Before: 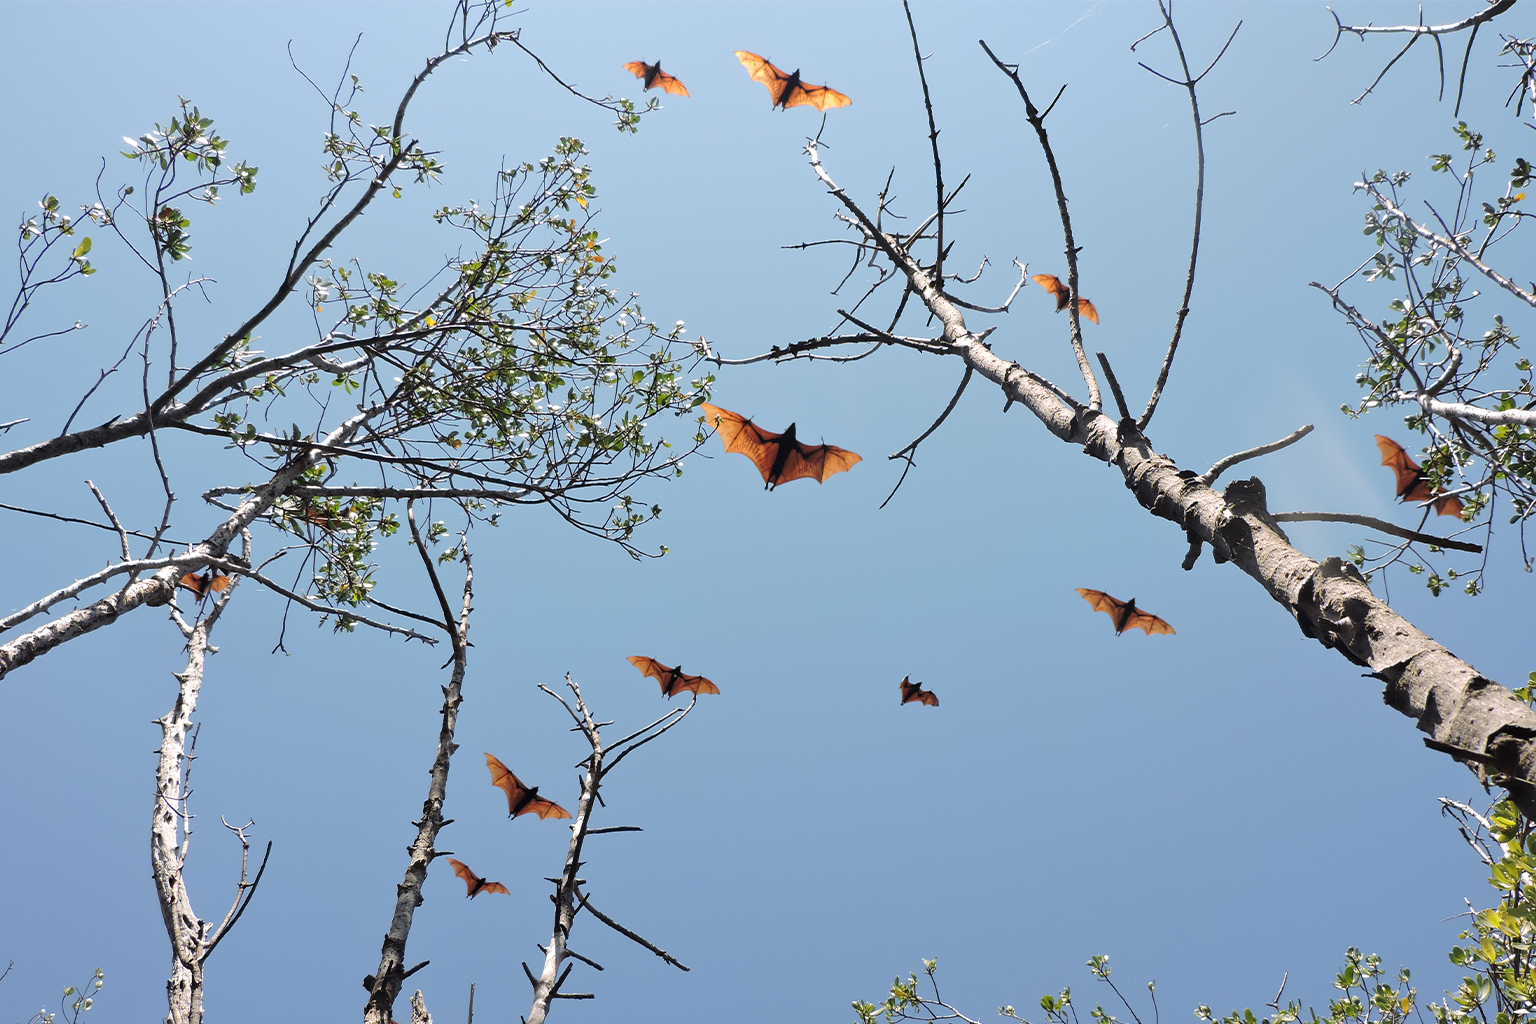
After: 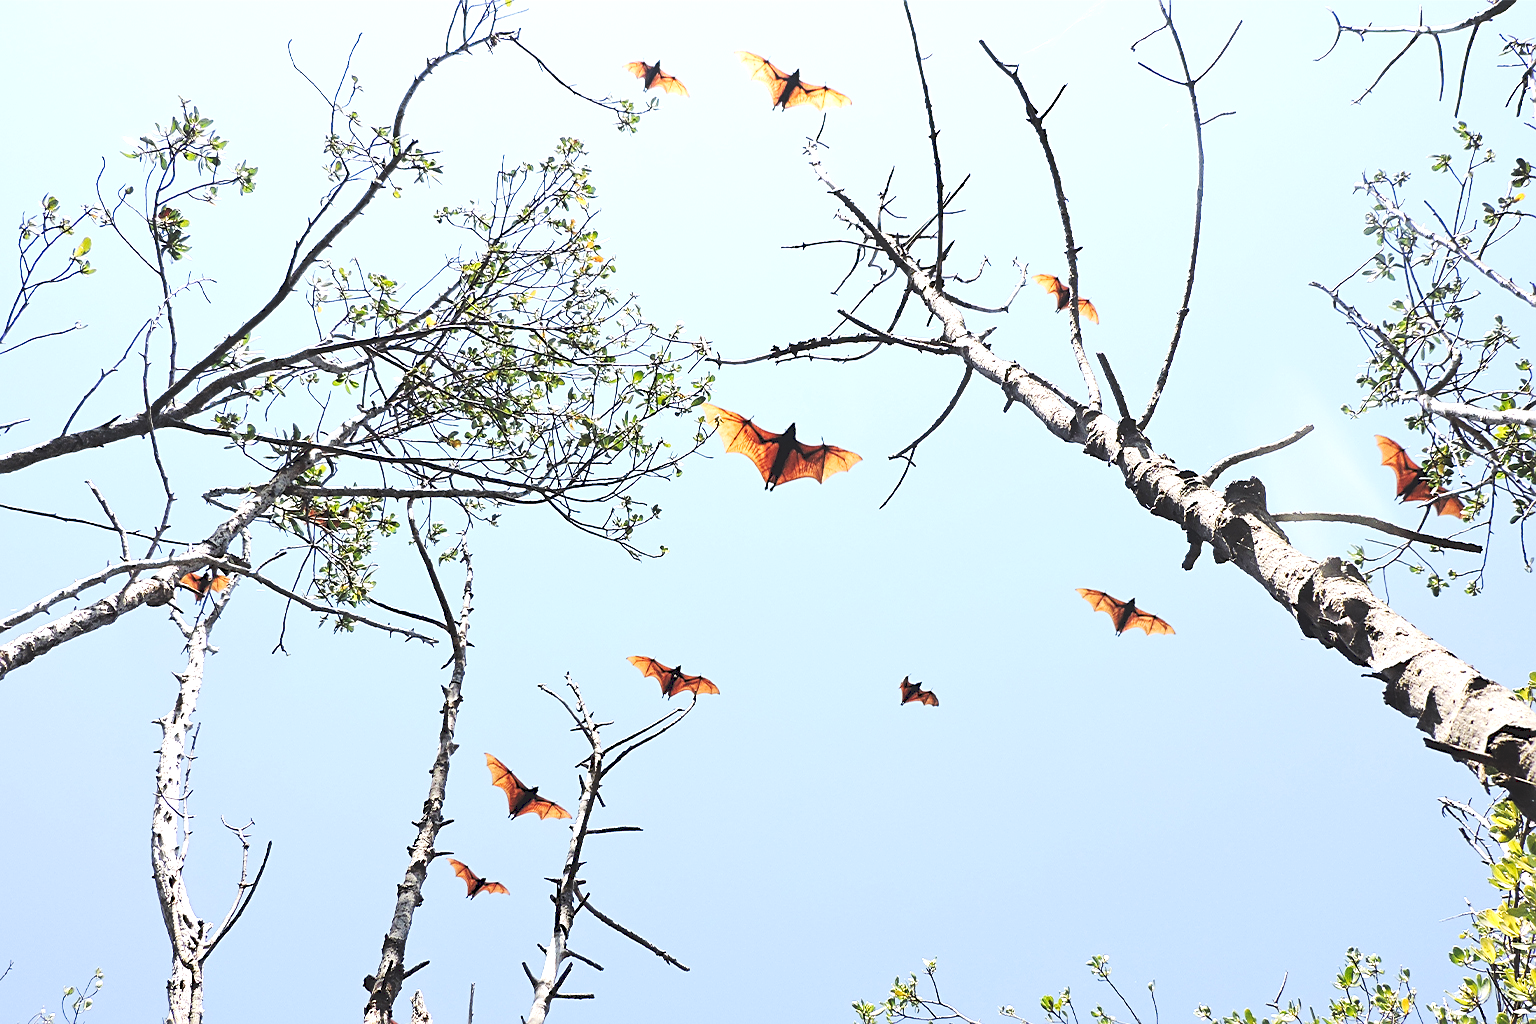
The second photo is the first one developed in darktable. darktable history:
exposure: black level correction 0.001, exposure 0.958 EV, compensate exposure bias true, compensate highlight preservation false
tone curve: curves: ch0 [(0, 0) (0.003, 0.117) (0.011, 0.125) (0.025, 0.133) (0.044, 0.144) (0.069, 0.152) (0.1, 0.167) (0.136, 0.186) (0.177, 0.21) (0.224, 0.244) (0.277, 0.295) (0.335, 0.357) (0.399, 0.445) (0.468, 0.531) (0.543, 0.629) (0.623, 0.716) (0.709, 0.803) (0.801, 0.876) (0.898, 0.939) (1, 1)], preserve colors none
sharpen: on, module defaults
